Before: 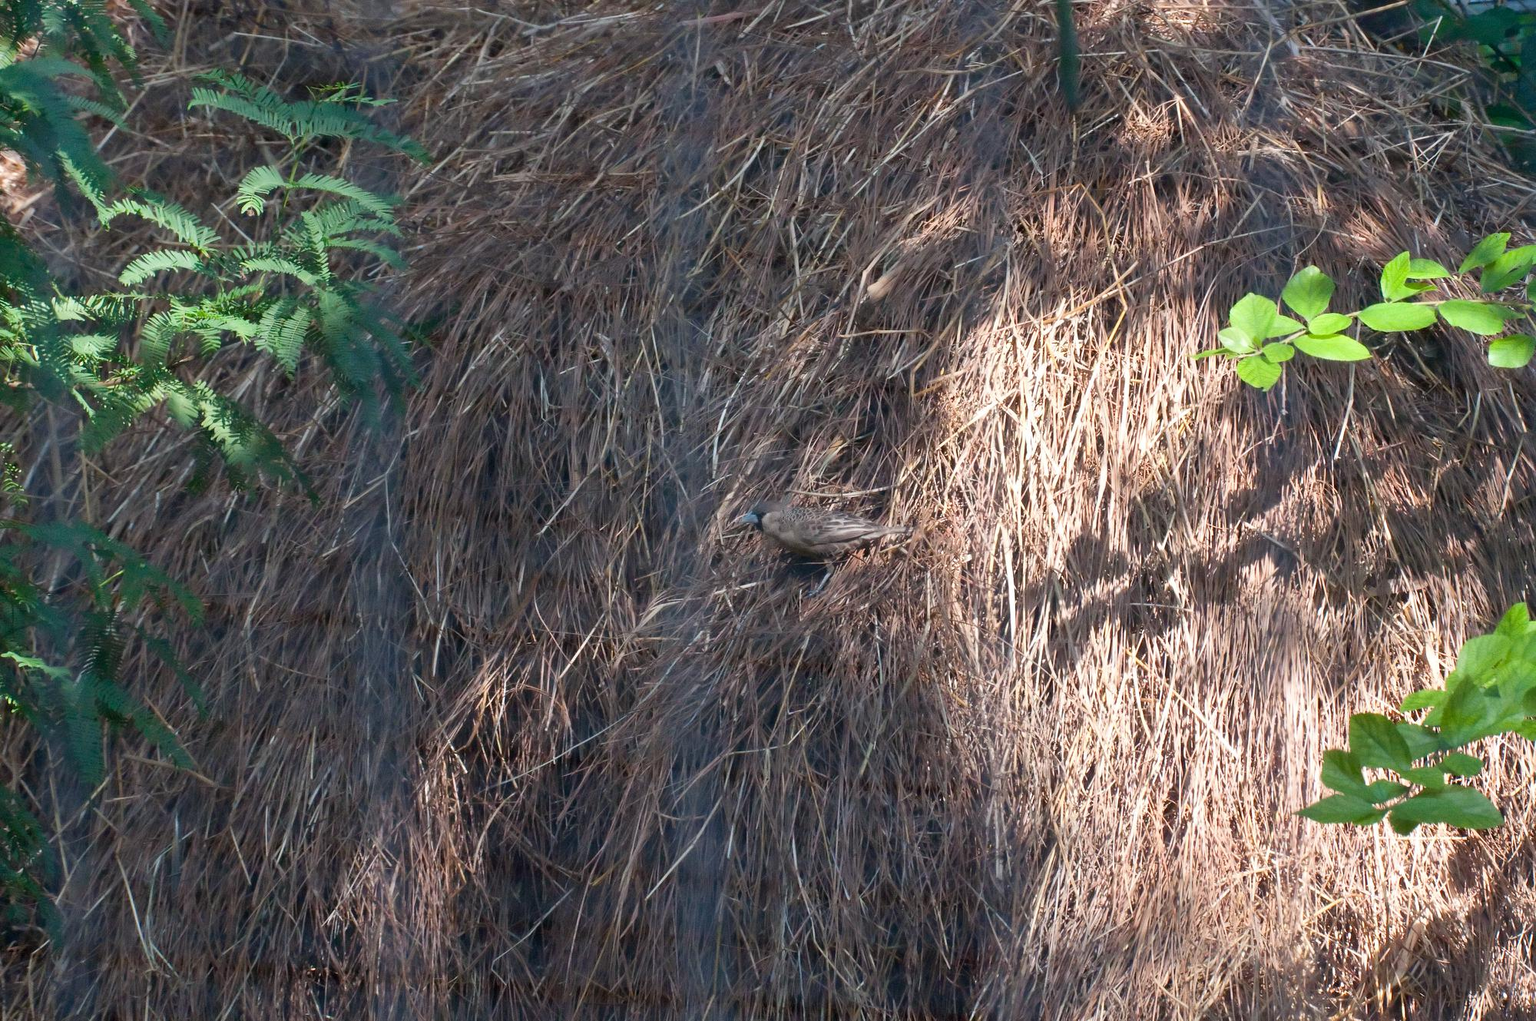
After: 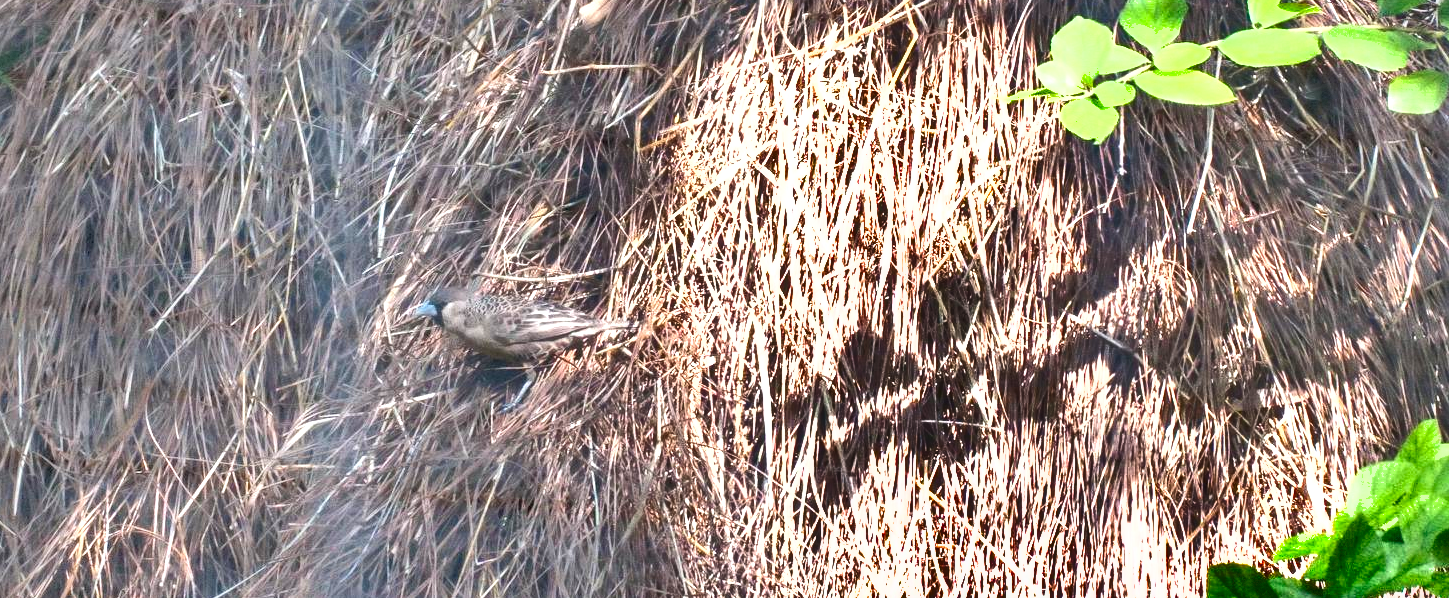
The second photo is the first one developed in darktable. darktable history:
crop and rotate: left 27.548%, top 27.512%, bottom 27.484%
vignetting: brightness -0.408, saturation -0.289, dithering 8-bit output
local contrast: on, module defaults
exposure: black level correction 0, exposure 1.2 EV, compensate highlight preservation false
shadows and highlights: shadows 24.72, highlights -79.49, soften with gaussian
contrast brightness saturation: brightness 0.286
